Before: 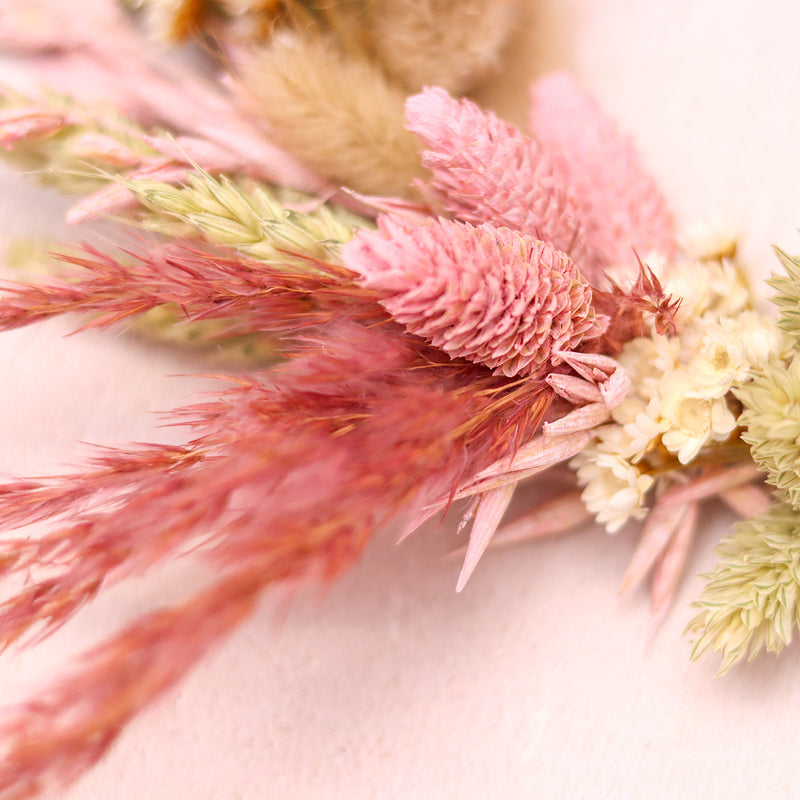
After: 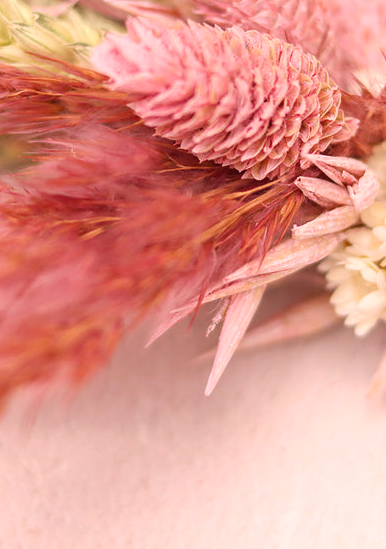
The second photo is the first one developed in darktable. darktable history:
color correction: highlights a* 5.38, highlights b* 5.3, shadows a* -4.26, shadows b* -5.11
crop: left 31.379%, top 24.658%, right 20.326%, bottom 6.628%
